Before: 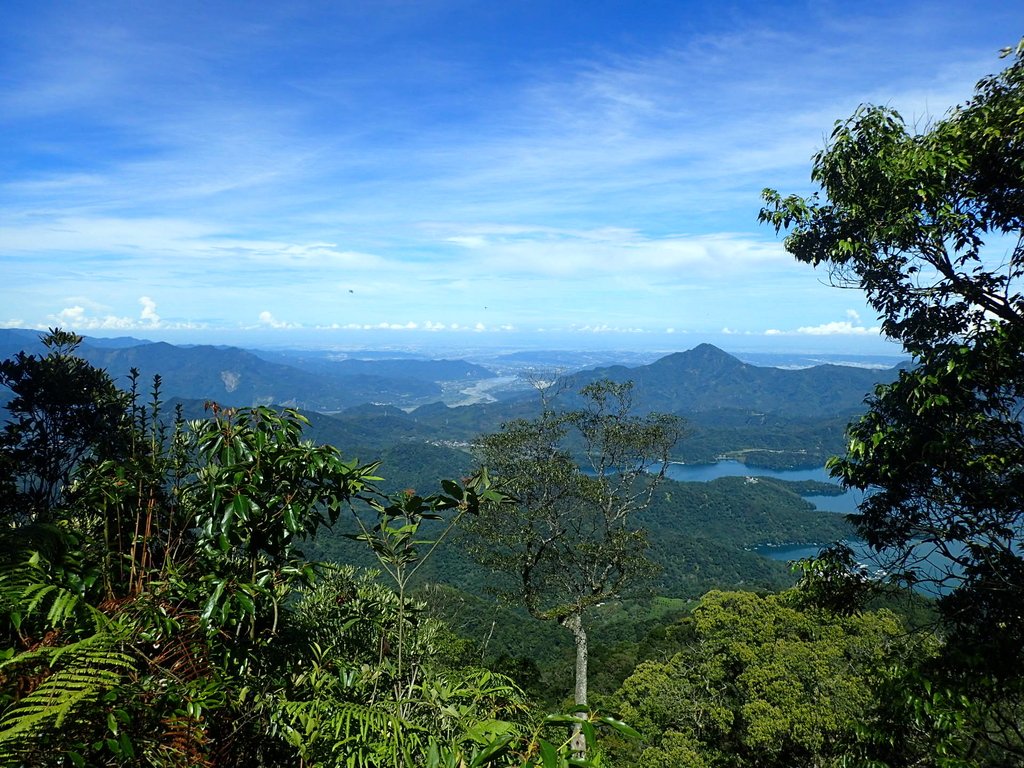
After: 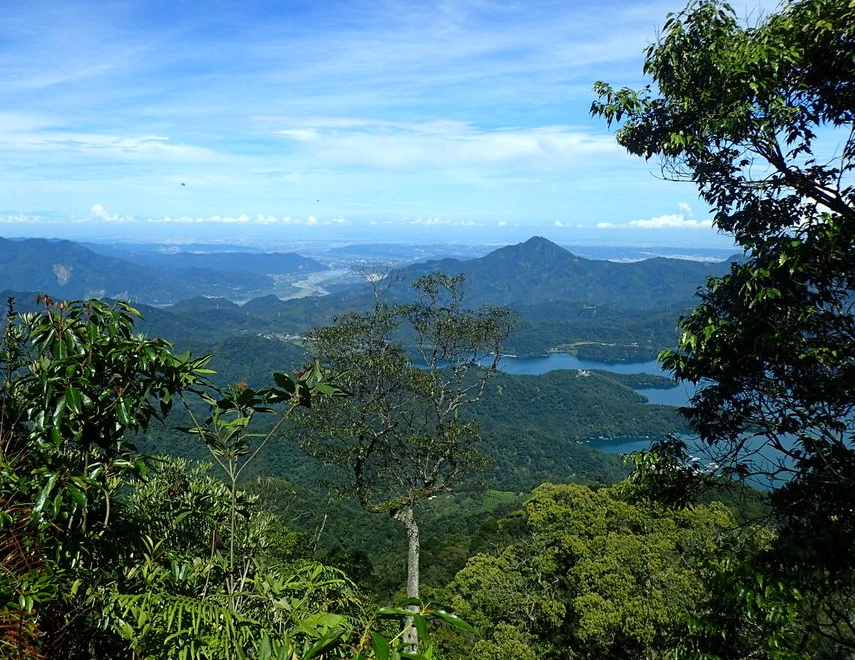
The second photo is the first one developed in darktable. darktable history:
crop: left 16.481%, top 14.034%
